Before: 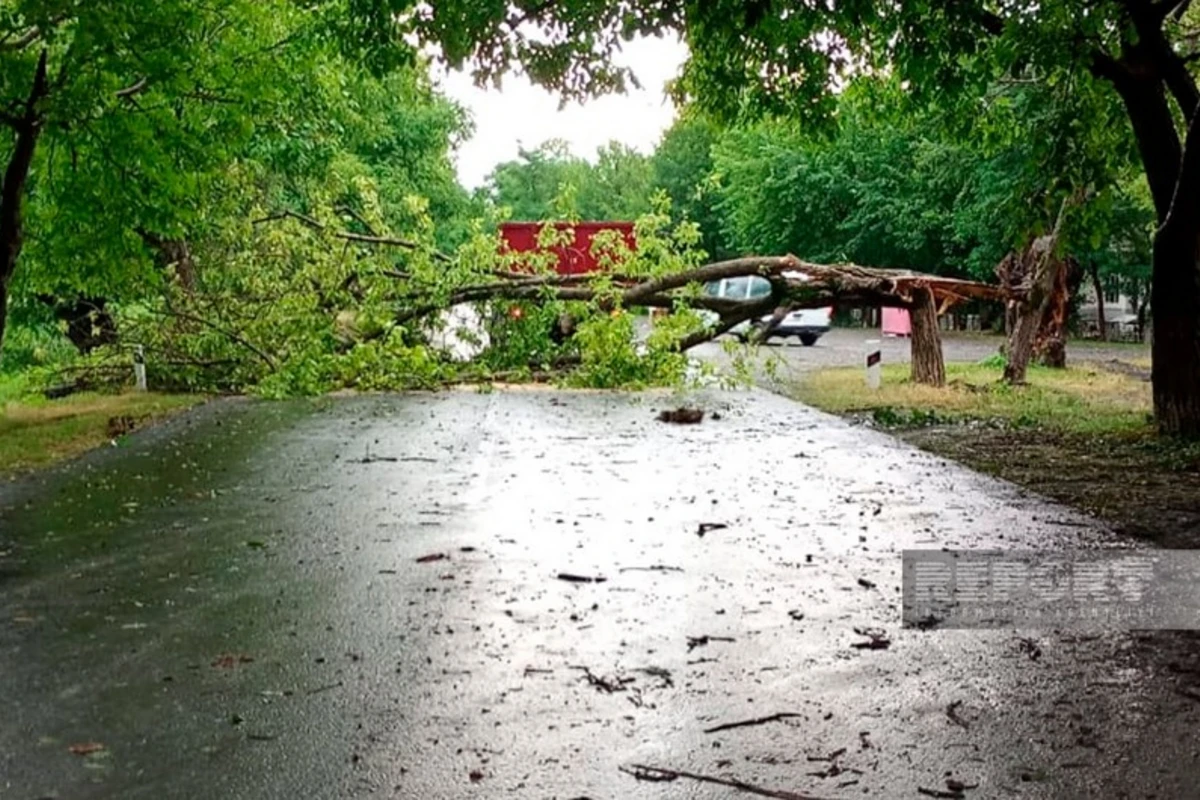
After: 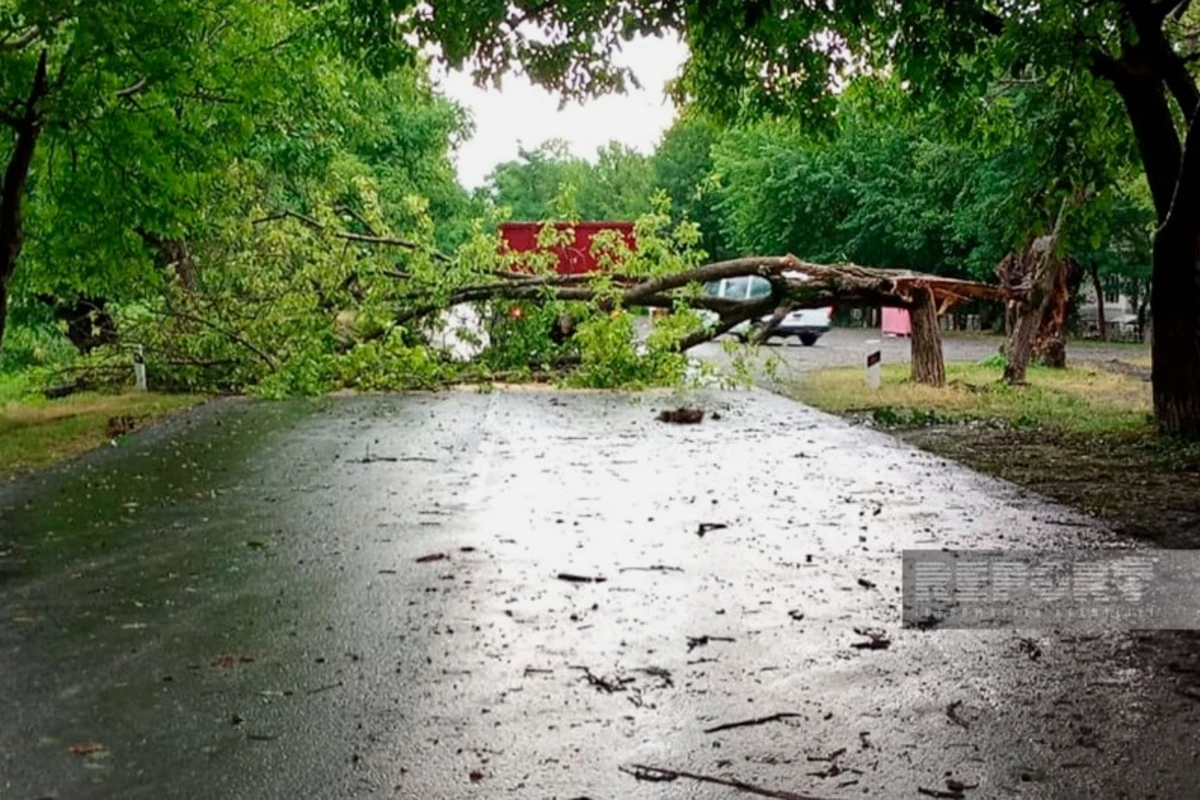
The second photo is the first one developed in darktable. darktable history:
exposure: exposure -0.158 EV, compensate highlight preservation false
